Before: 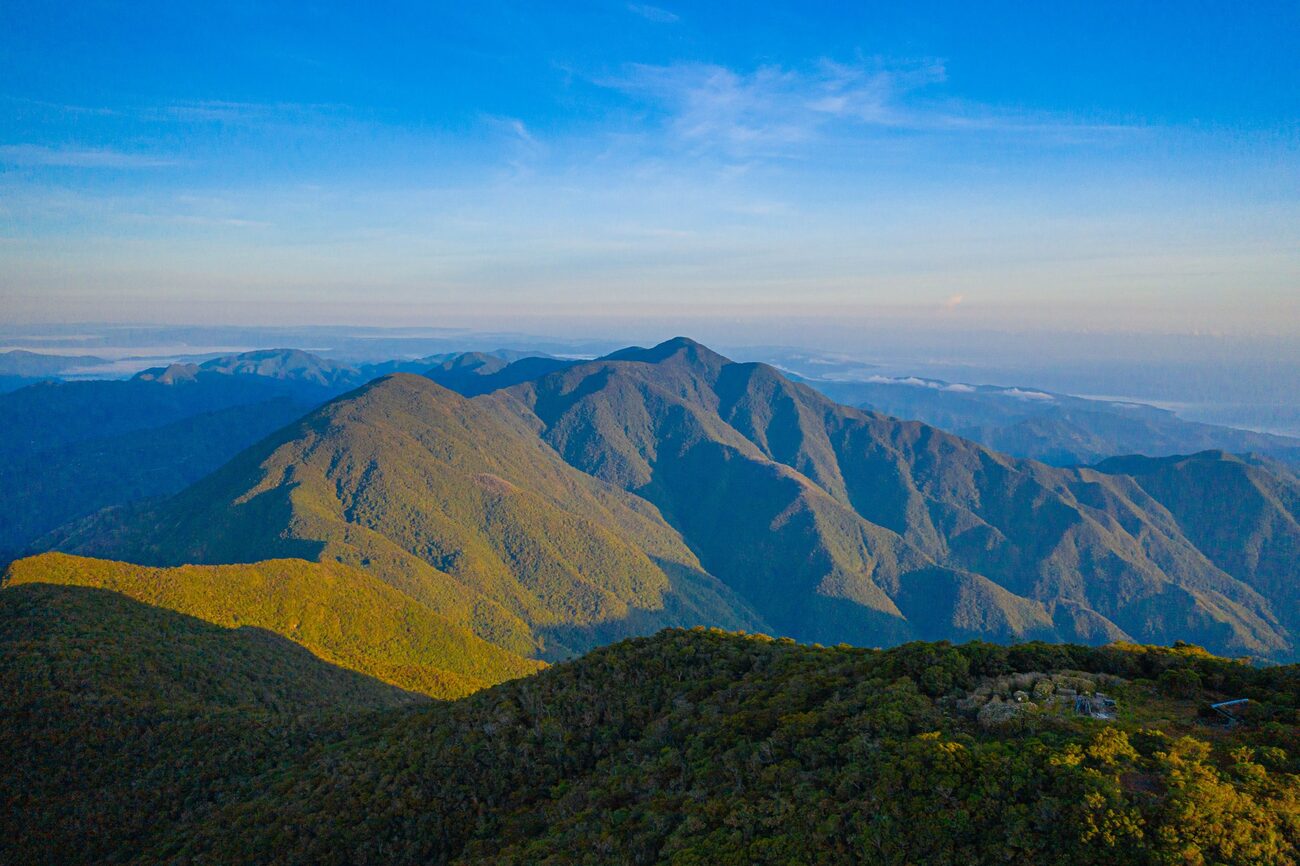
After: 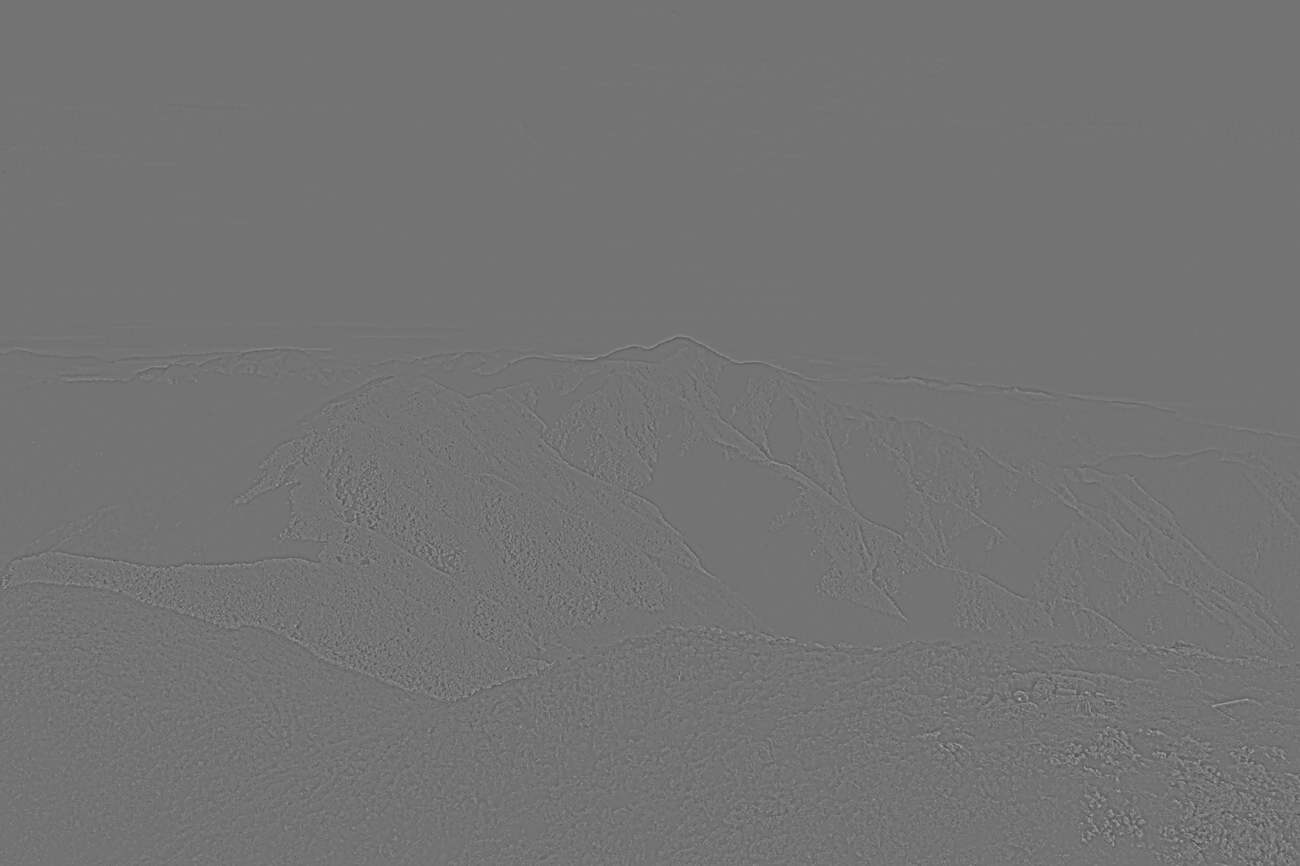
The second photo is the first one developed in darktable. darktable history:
shadows and highlights: shadows 25, white point adjustment -3, highlights -30
local contrast: on, module defaults
contrast equalizer: y [[0.5, 0.5, 0.5, 0.515, 0.749, 0.84], [0.5 ×6], [0.5 ×6], [0, 0, 0, 0.001, 0.067, 0.262], [0 ×6]]
highpass: sharpness 6%, contrast boost 7.63%
